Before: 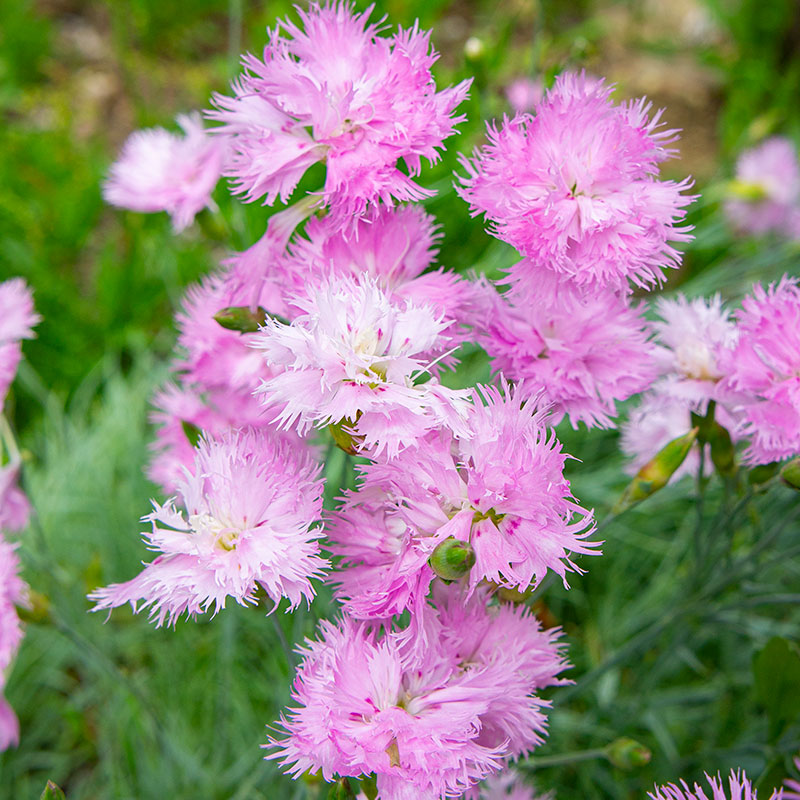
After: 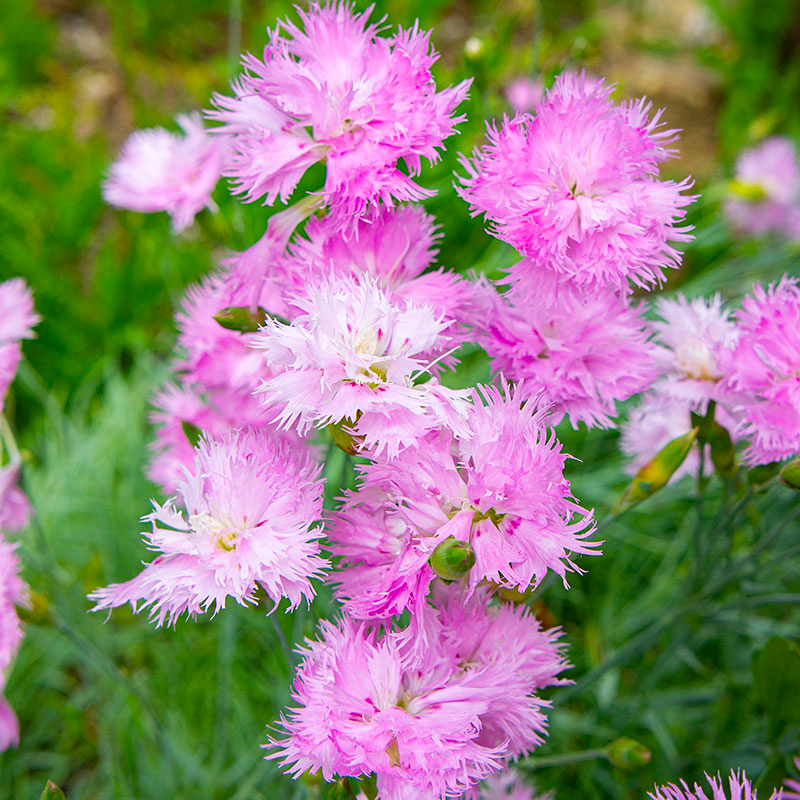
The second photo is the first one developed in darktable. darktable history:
color balance rgb: perceptual saturation grading › global saturation 17.365%, global vibrance 14.202%
